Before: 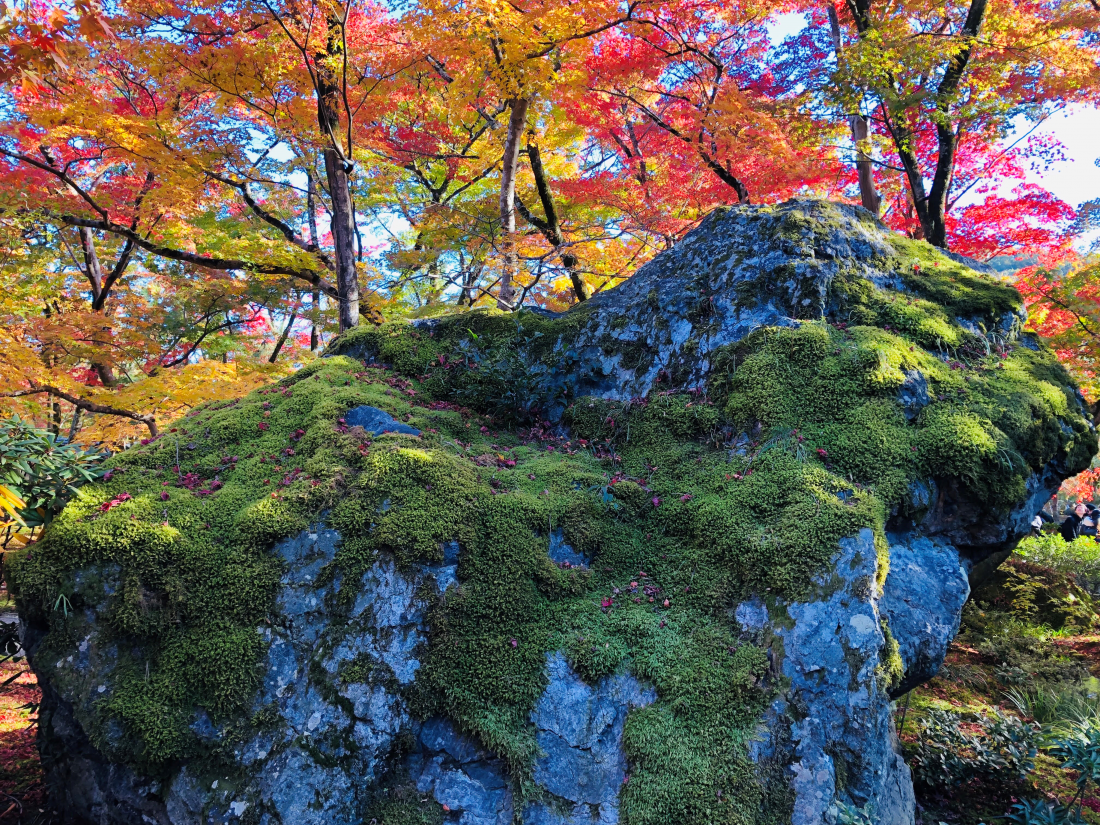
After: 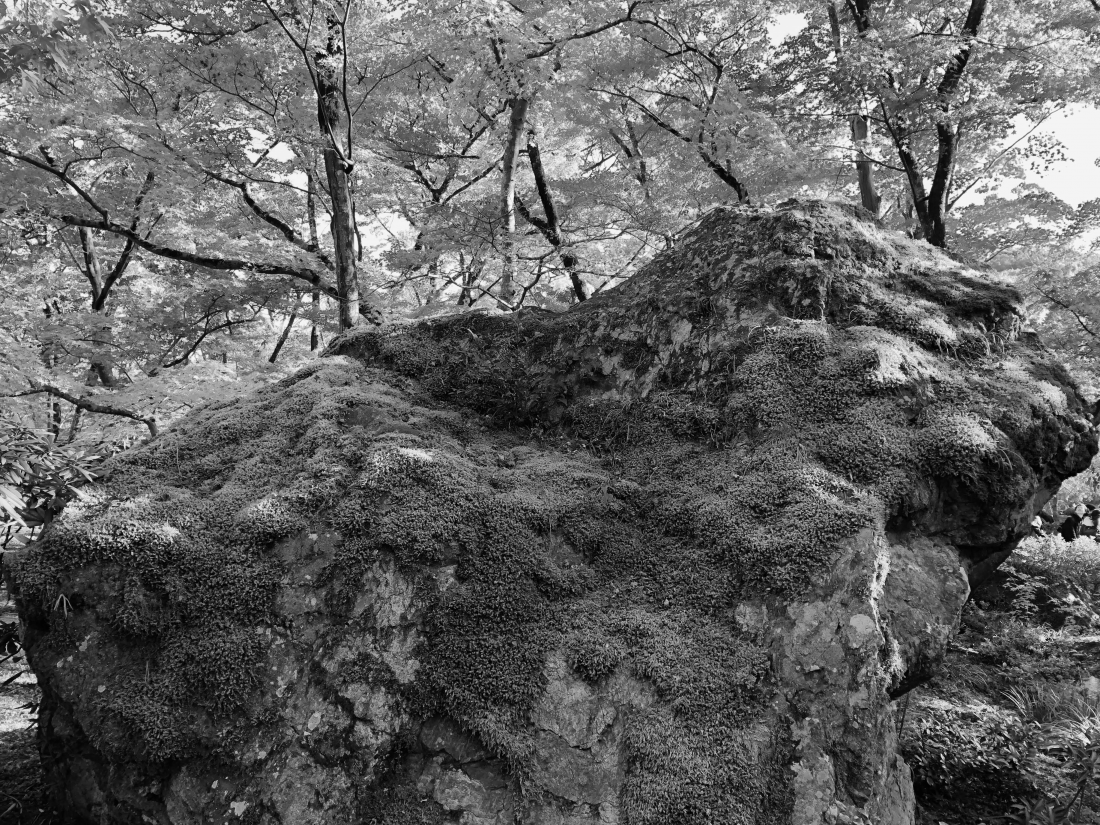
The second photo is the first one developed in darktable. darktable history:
shadows and highlights: radius 93.07, shadows -14.46, white point adjustment 0.23, highlights 31.48, compress 48.23%, highlights color adjustment 52.79%, soften with gaussian
contrast brightness saturation: saturation -1
